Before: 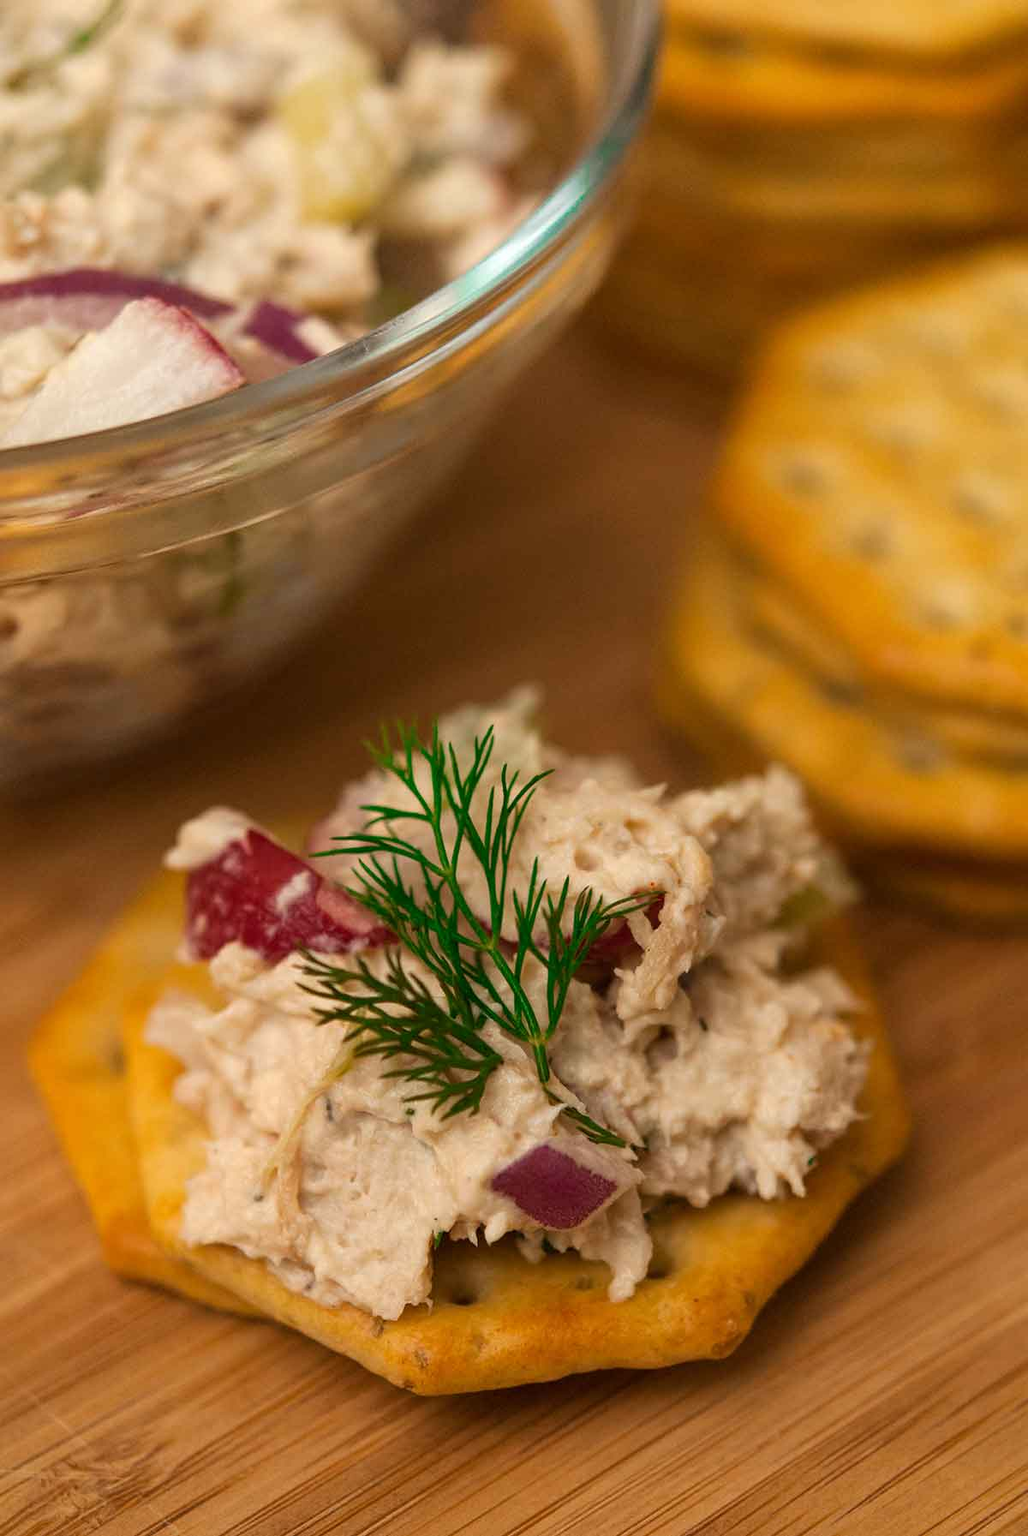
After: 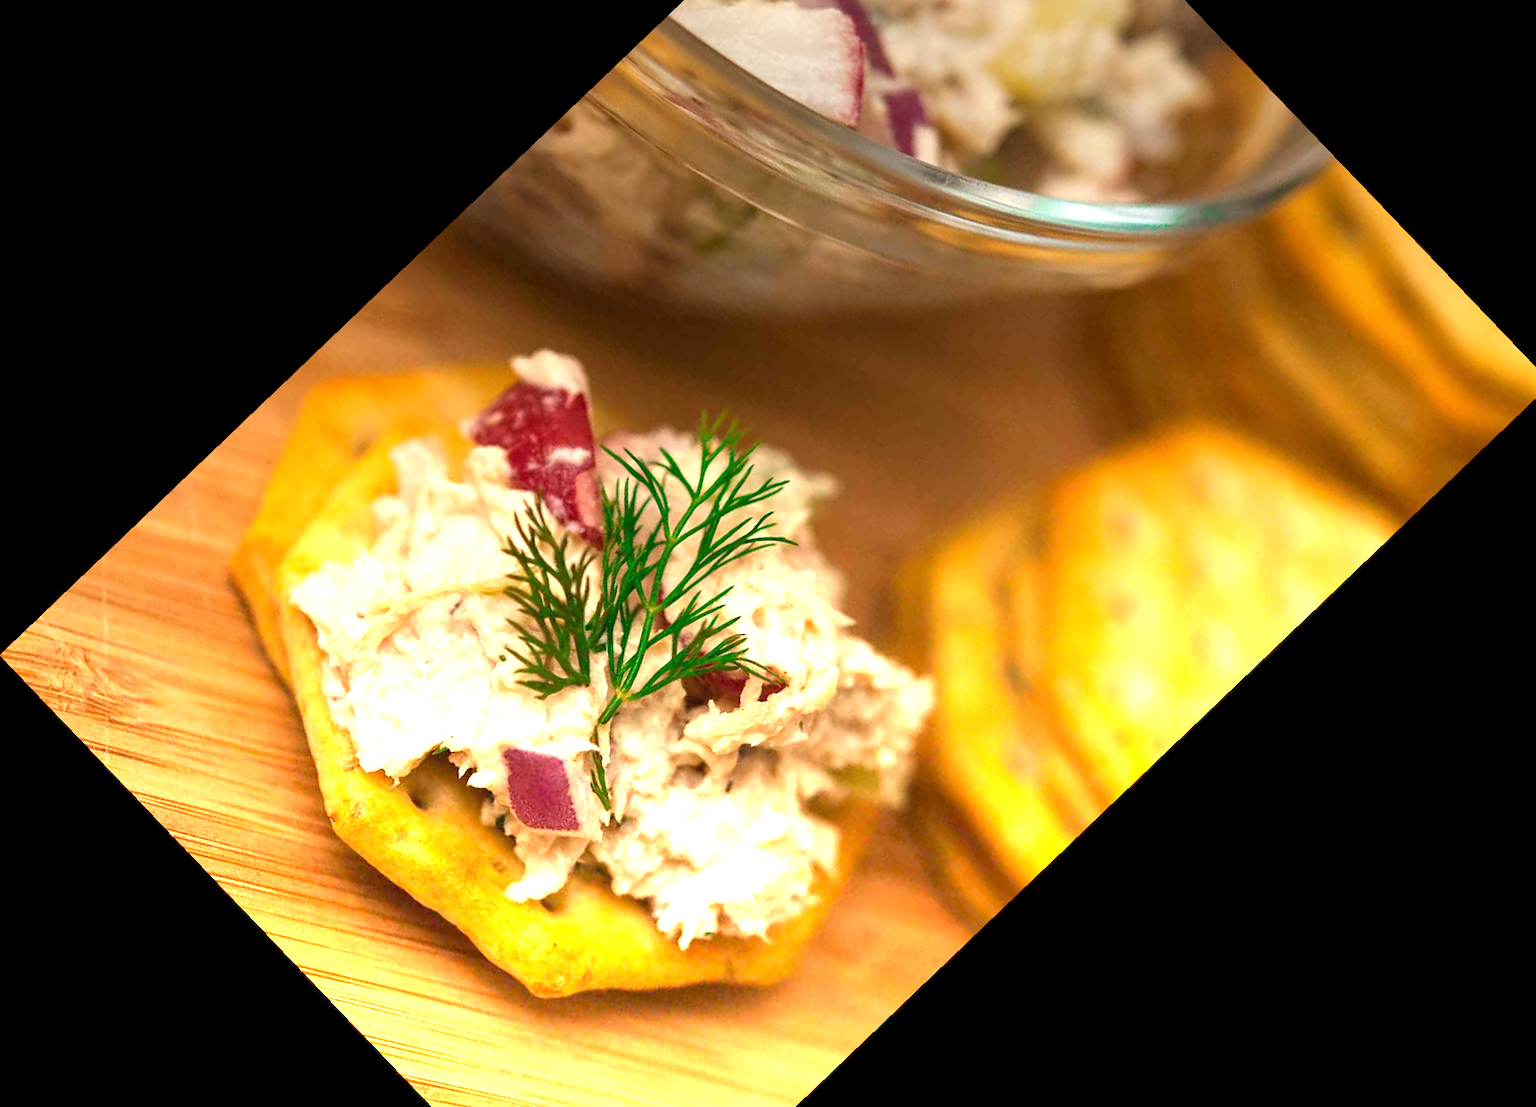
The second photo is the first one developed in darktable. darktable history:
crop and rotate: angle -46.26°, top 16.234%, right 0.912%, bottom 11.704%
graduated density: density -3.9 EV
